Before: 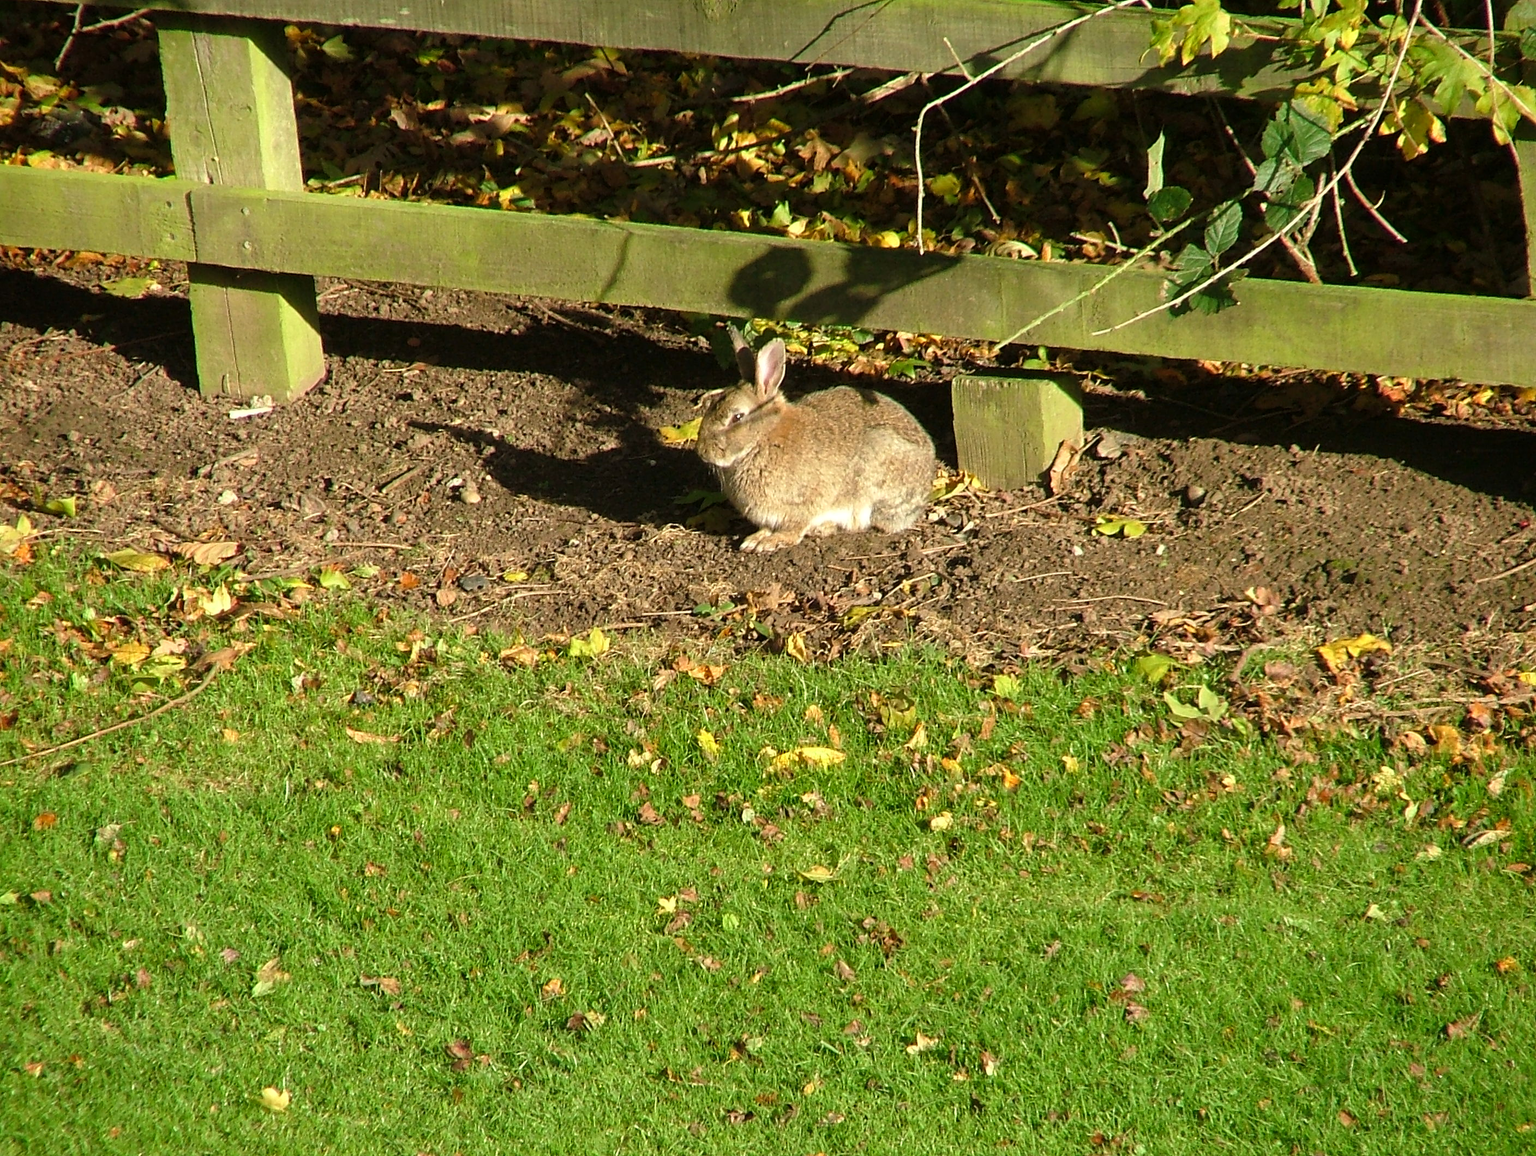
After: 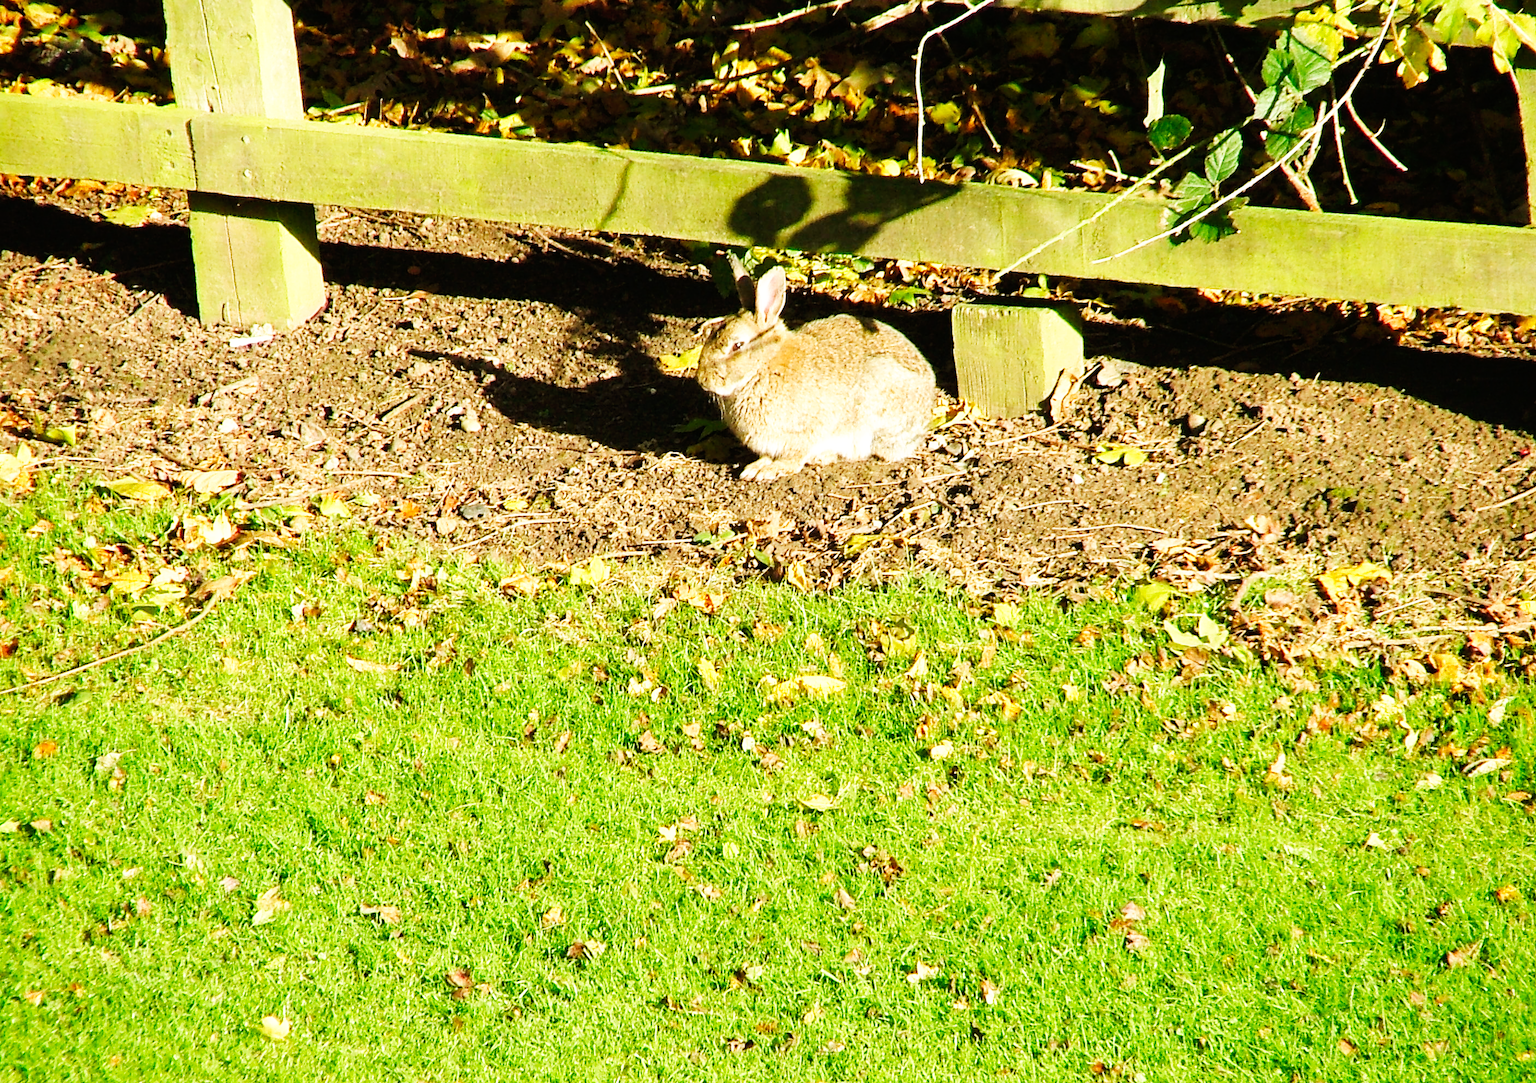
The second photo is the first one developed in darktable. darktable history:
base curve: curves: ch0 [(0, 0) (0.007, 0.004) (0.027, 0.03) (0.046, 0.07) (0.207, 0.54) (0.442, 0.872) (0.673, 0.972) (1, 1)], preserve colors none
crop and rotate: top 6.25%
